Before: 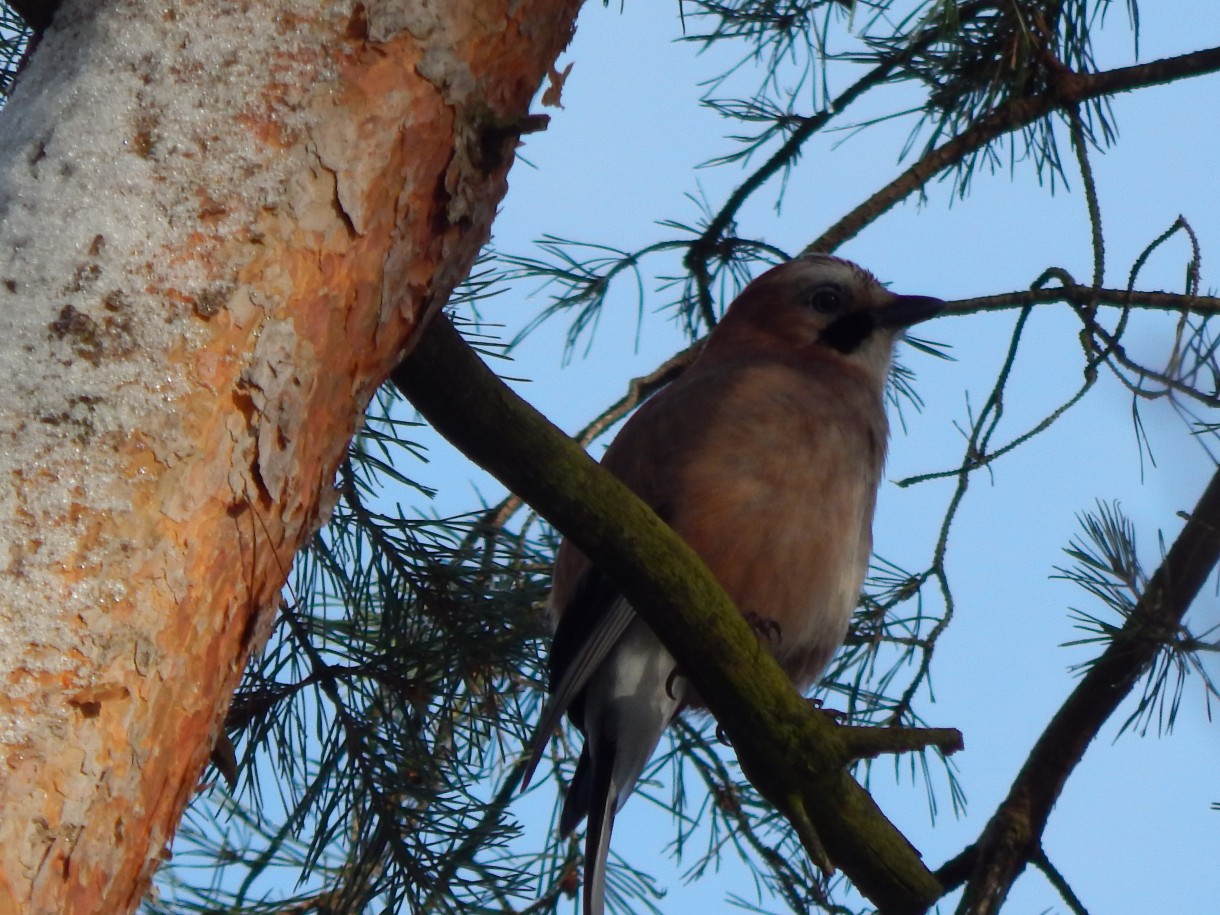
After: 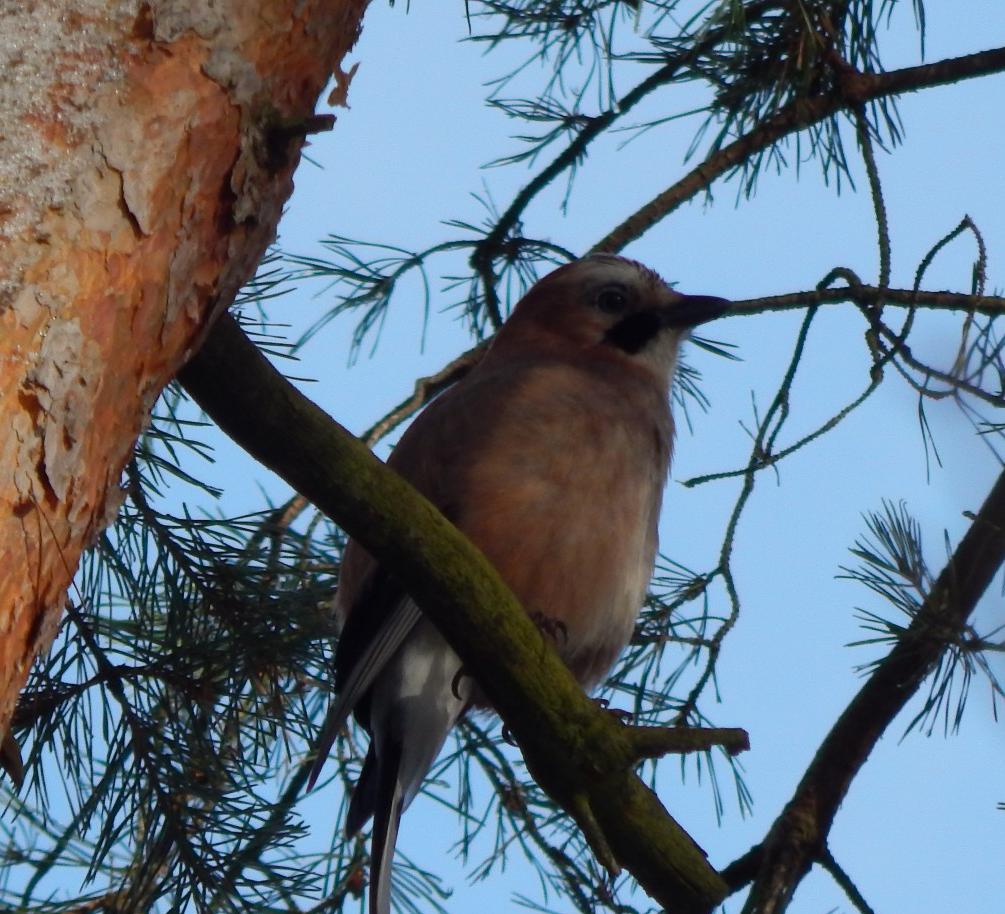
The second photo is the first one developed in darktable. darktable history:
crop: left 17.564%, bottom 0.046%
